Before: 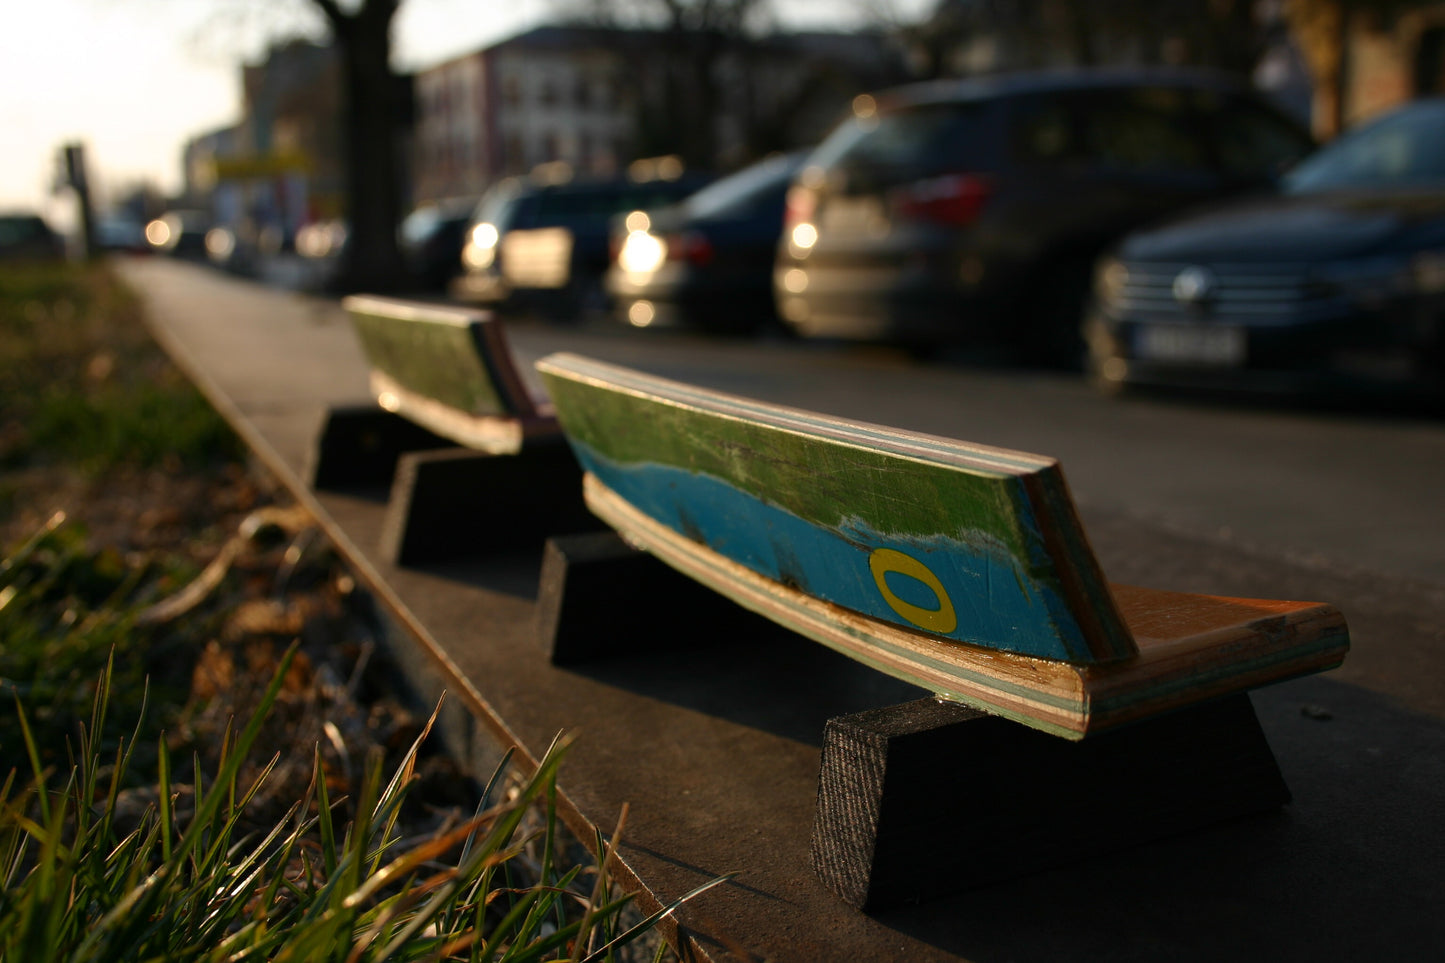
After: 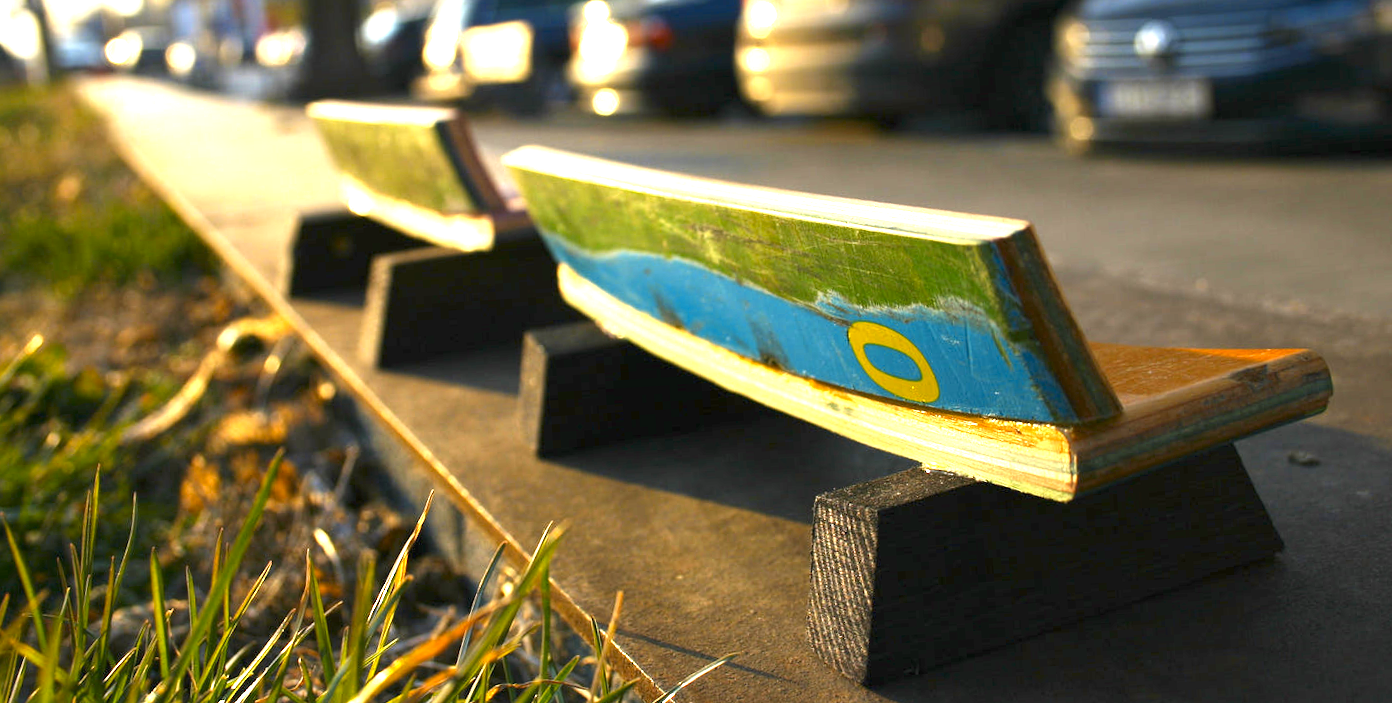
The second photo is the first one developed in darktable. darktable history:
rotate and perspective: rotation -3.52°, crop left 0.036, crop right 0.964, crop top 0.081, crop bottom 0.919
color contrast: green-magenta contrast 0.85, blue-yellow contrast 1.25, unbound 0
crop and rotate: top 19.998%
exposure: black level correction 0, exposure 2.327 EV, compensate exposure bias true, compensate highlight preservation false
